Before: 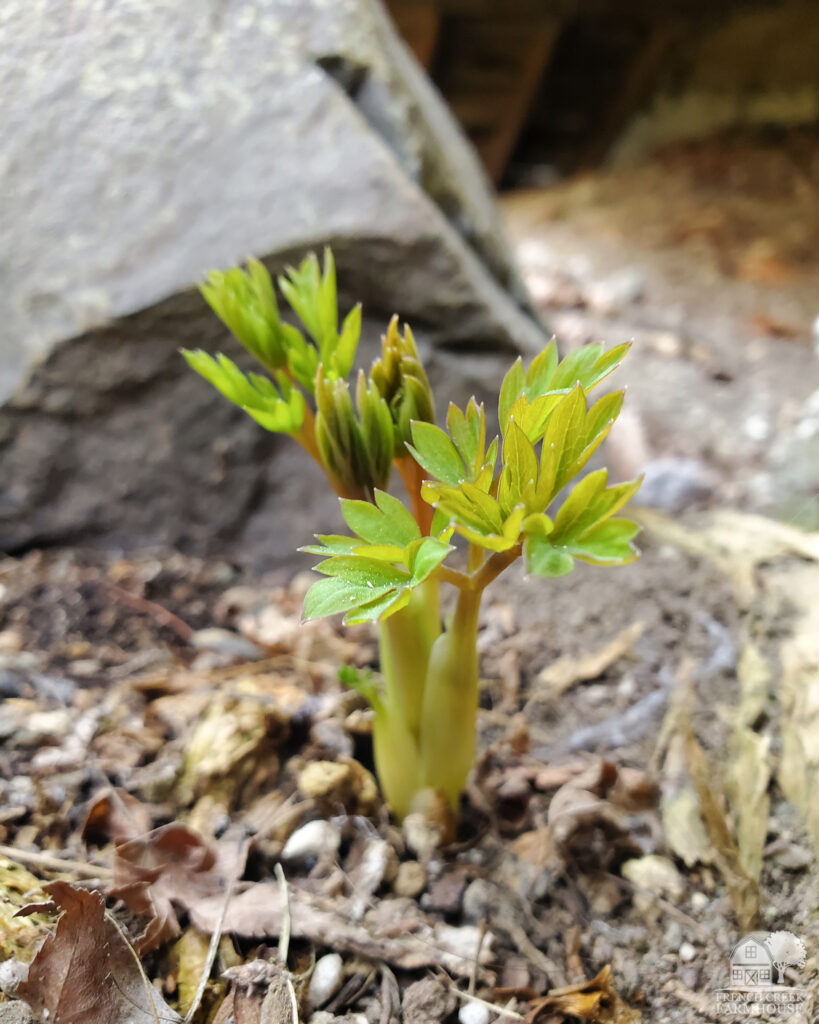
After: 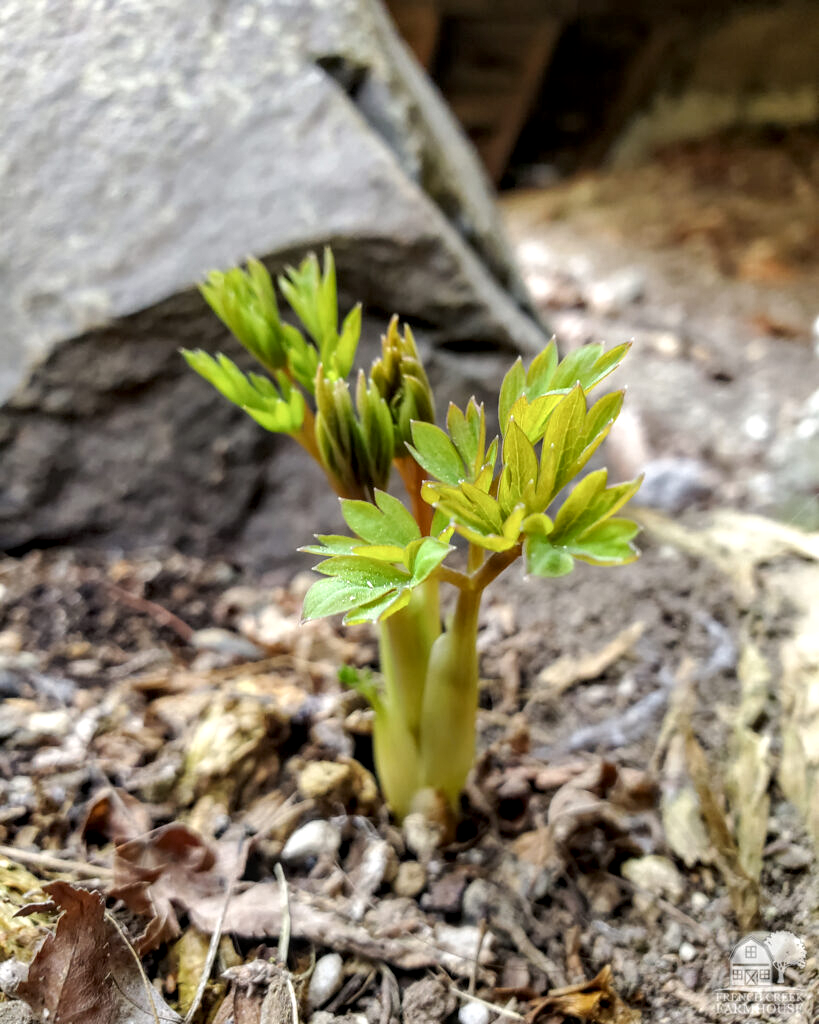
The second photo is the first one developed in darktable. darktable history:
local contrast: highlights 21%, detail 150%
exposure: compensate exposure bias true, compensate highlight preservation false
